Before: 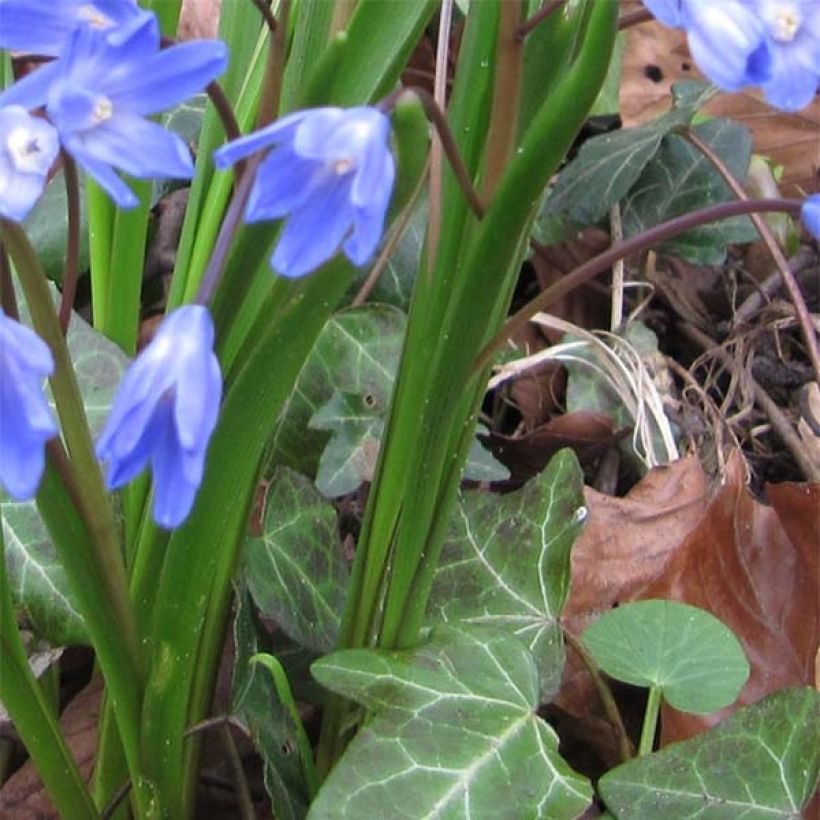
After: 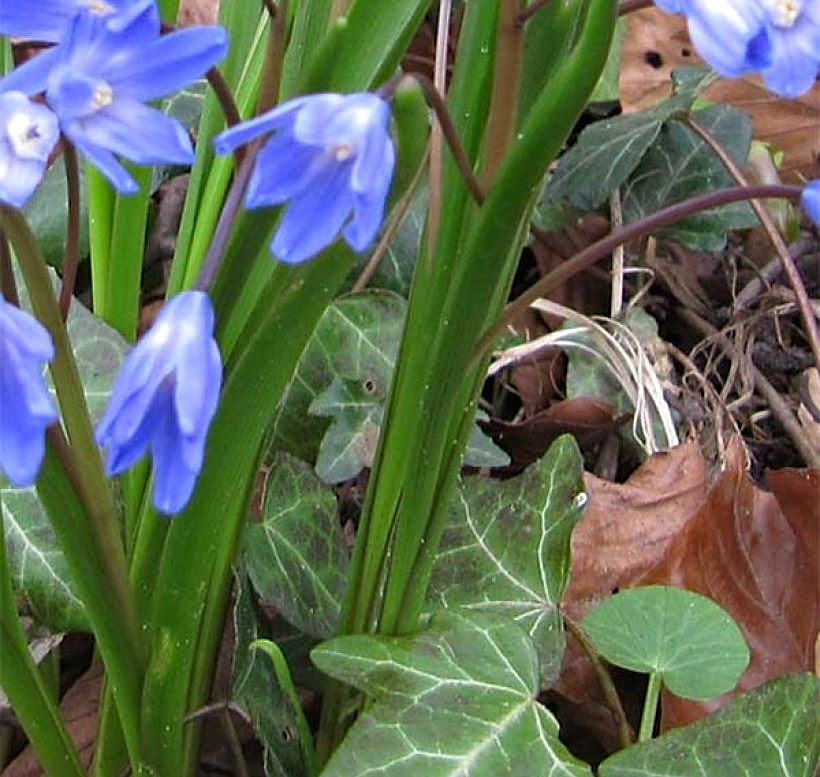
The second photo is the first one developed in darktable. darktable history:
haze removal: compatibility mode true, adaptive false
crop and rotate: top 1.907%, bottom 3.251%
sharpen: on, module defaults
